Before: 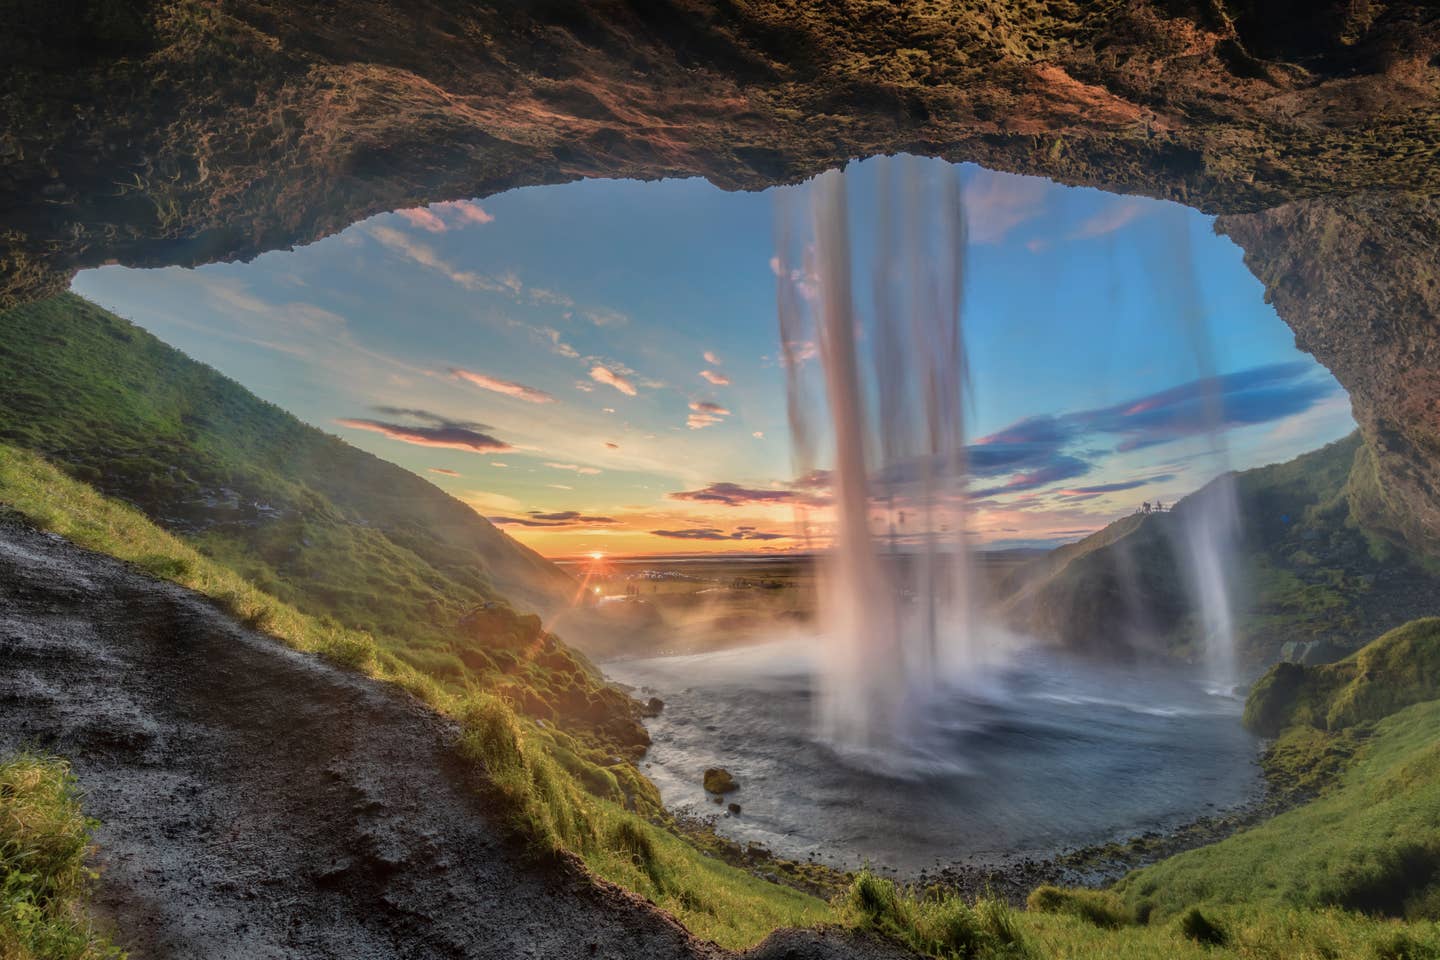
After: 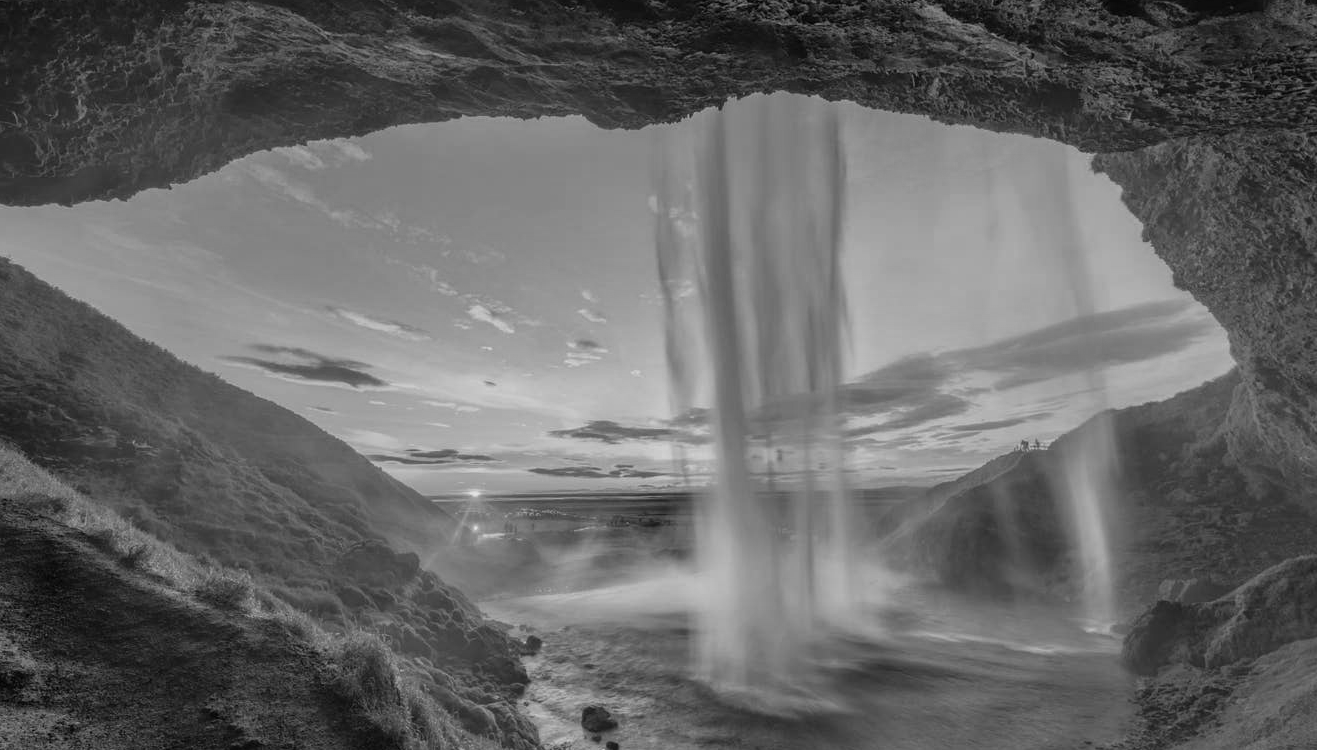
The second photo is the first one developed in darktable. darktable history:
crop: left 8.503%, top 6.55%, bottom 15.302%
color calibration: output gray [0.18, 0.41, 0.41, 0], illuminant custom, x 0.368, y 0.373, temperature 4344.82 K
